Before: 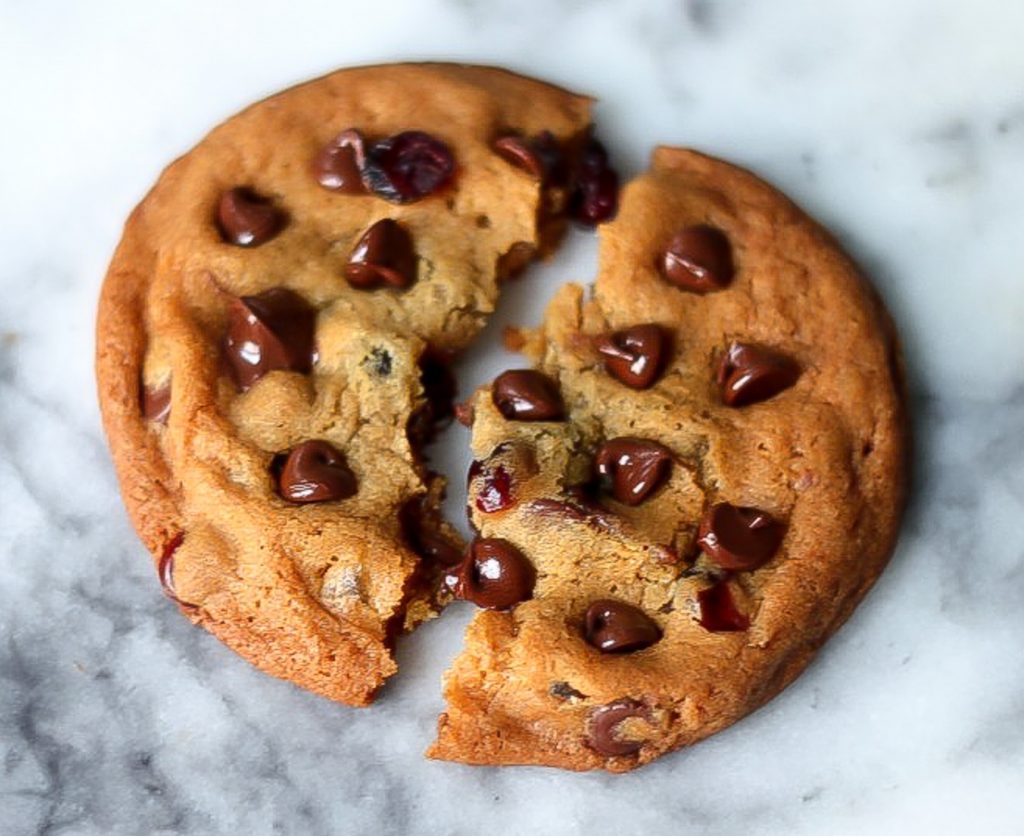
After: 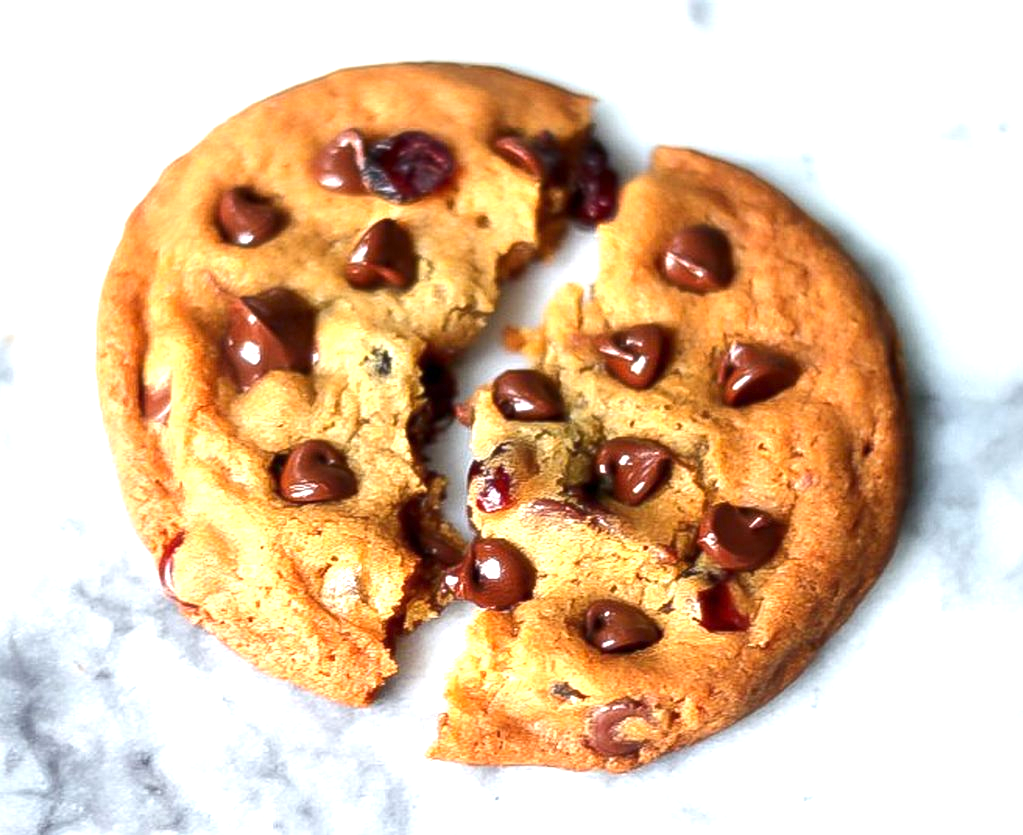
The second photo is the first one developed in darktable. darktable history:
exposure: exposure 1.141 EV, compensate exposure bias true, compensate highlight preservation false
